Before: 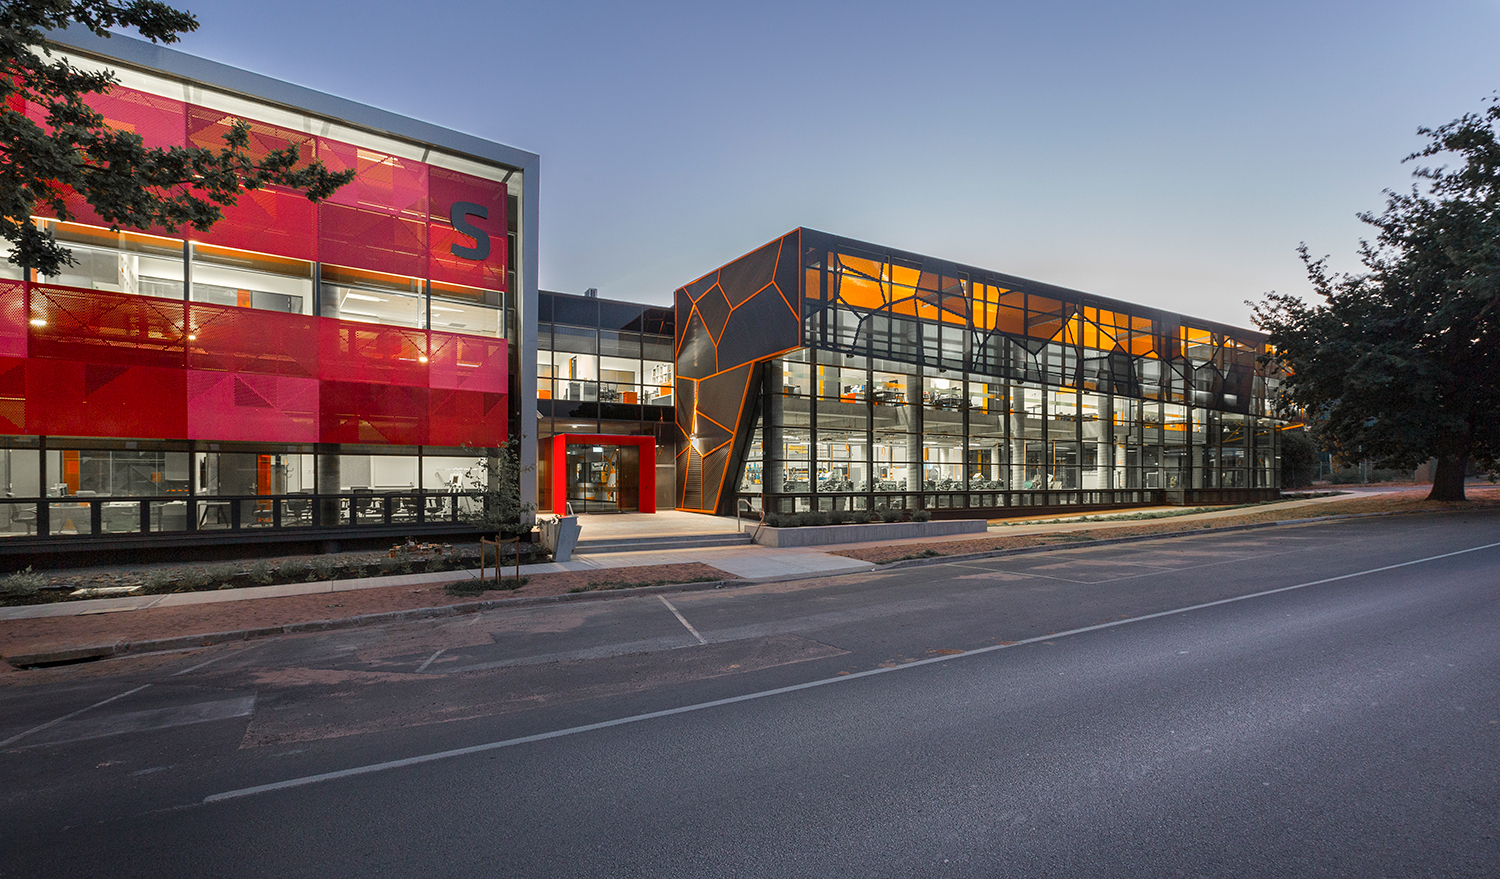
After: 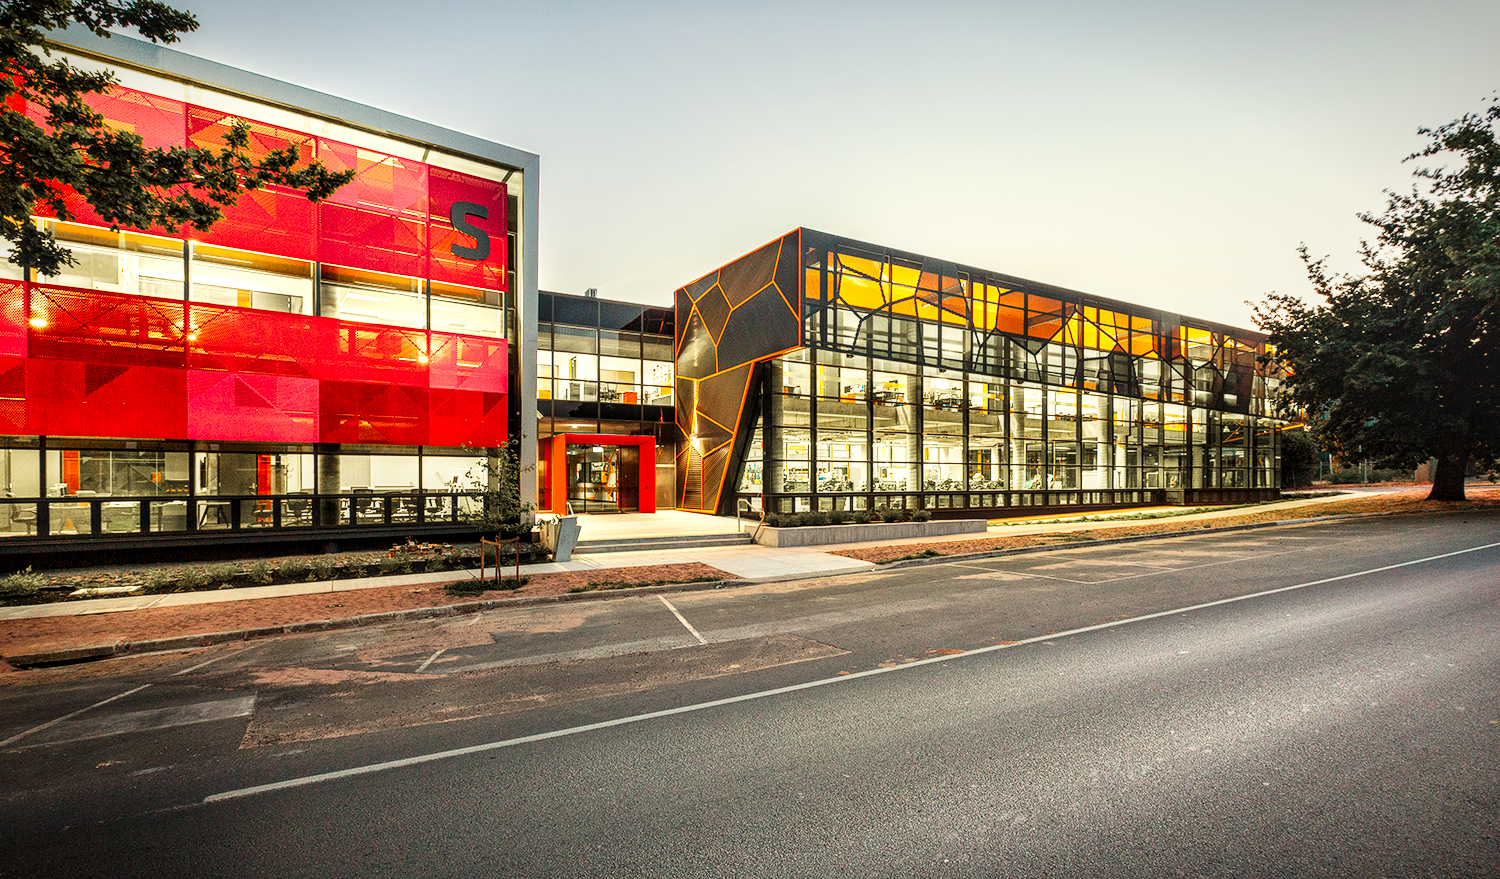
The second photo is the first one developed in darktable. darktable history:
base curve: curves: ch0 [(0, 0) (0.007, 0.004) (0.027, 0.03) (0.046, 0.07) (0.207, 0.54) (0.442, 0.872) (0.673, 0.972) (1, 1)], preserve colors none
white balance: red 1.08, blue 0.791
vignetting: fall-off start 98.29%, fall-off radius 100%, brightness -1, saturation 0.5, width/height ratio 1.428
local contrast: detail 130%
